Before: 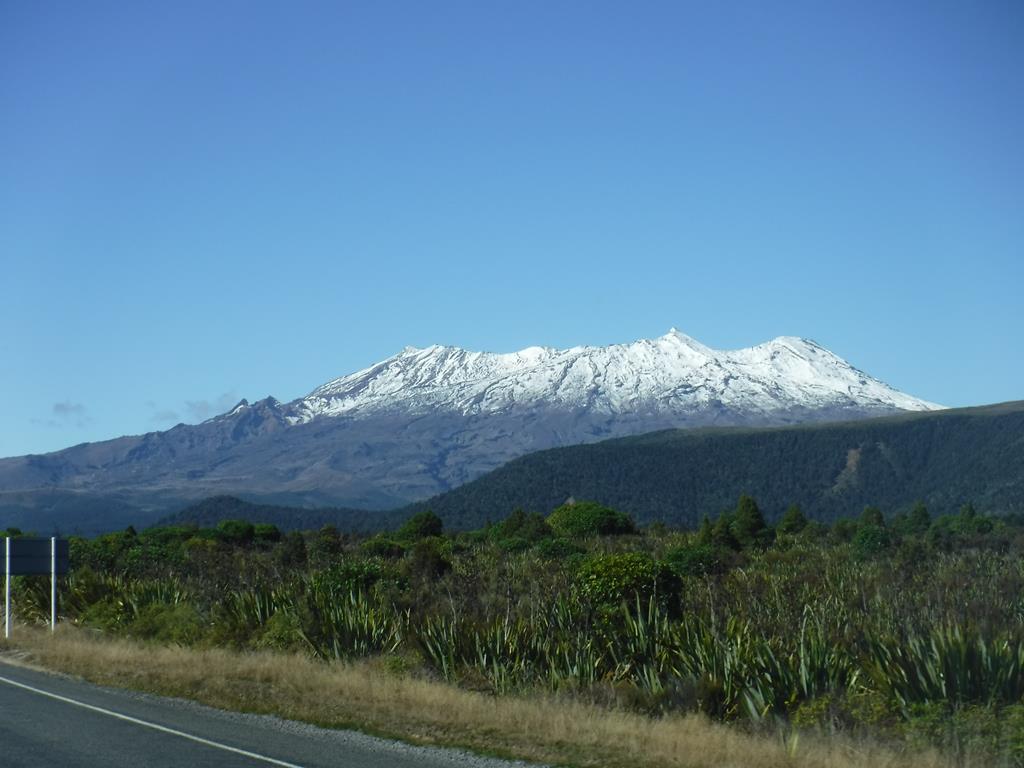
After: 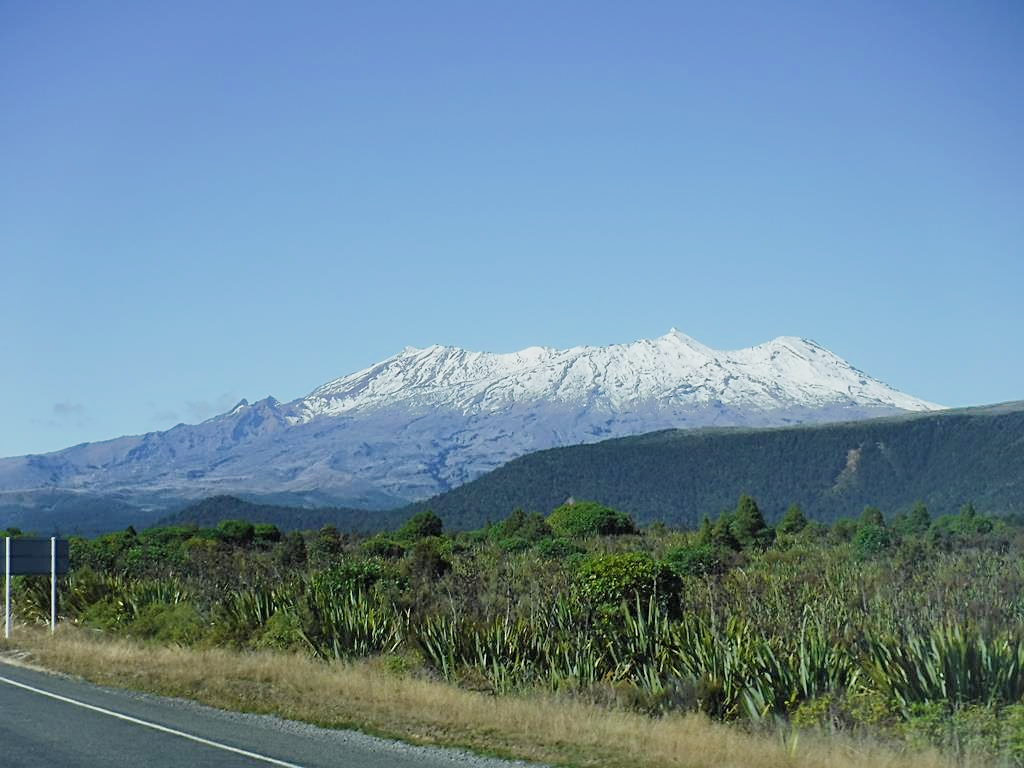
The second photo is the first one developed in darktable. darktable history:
exposure: exposure 1 EV, compensate highlight preservation false
sharpen: on, module defaults
tone equalizer: -7 EV -0.63 EV, -6 EV 1 EV, -5 EV -0.45 EV, -4 EV 0.43 EV, -3 EV 0.41 EV, -2 EV 0.15 EV, -1 EV -0.15 EV, +0 EV -0.39 EV, smoothing diameter 25%, edges refinement/feathering 10, preserve details guided filter
filmic rgb: black relative exposure -7.65 EV, white relative exposure 4.56 EV, hardness 3.61, contrast 1.05
